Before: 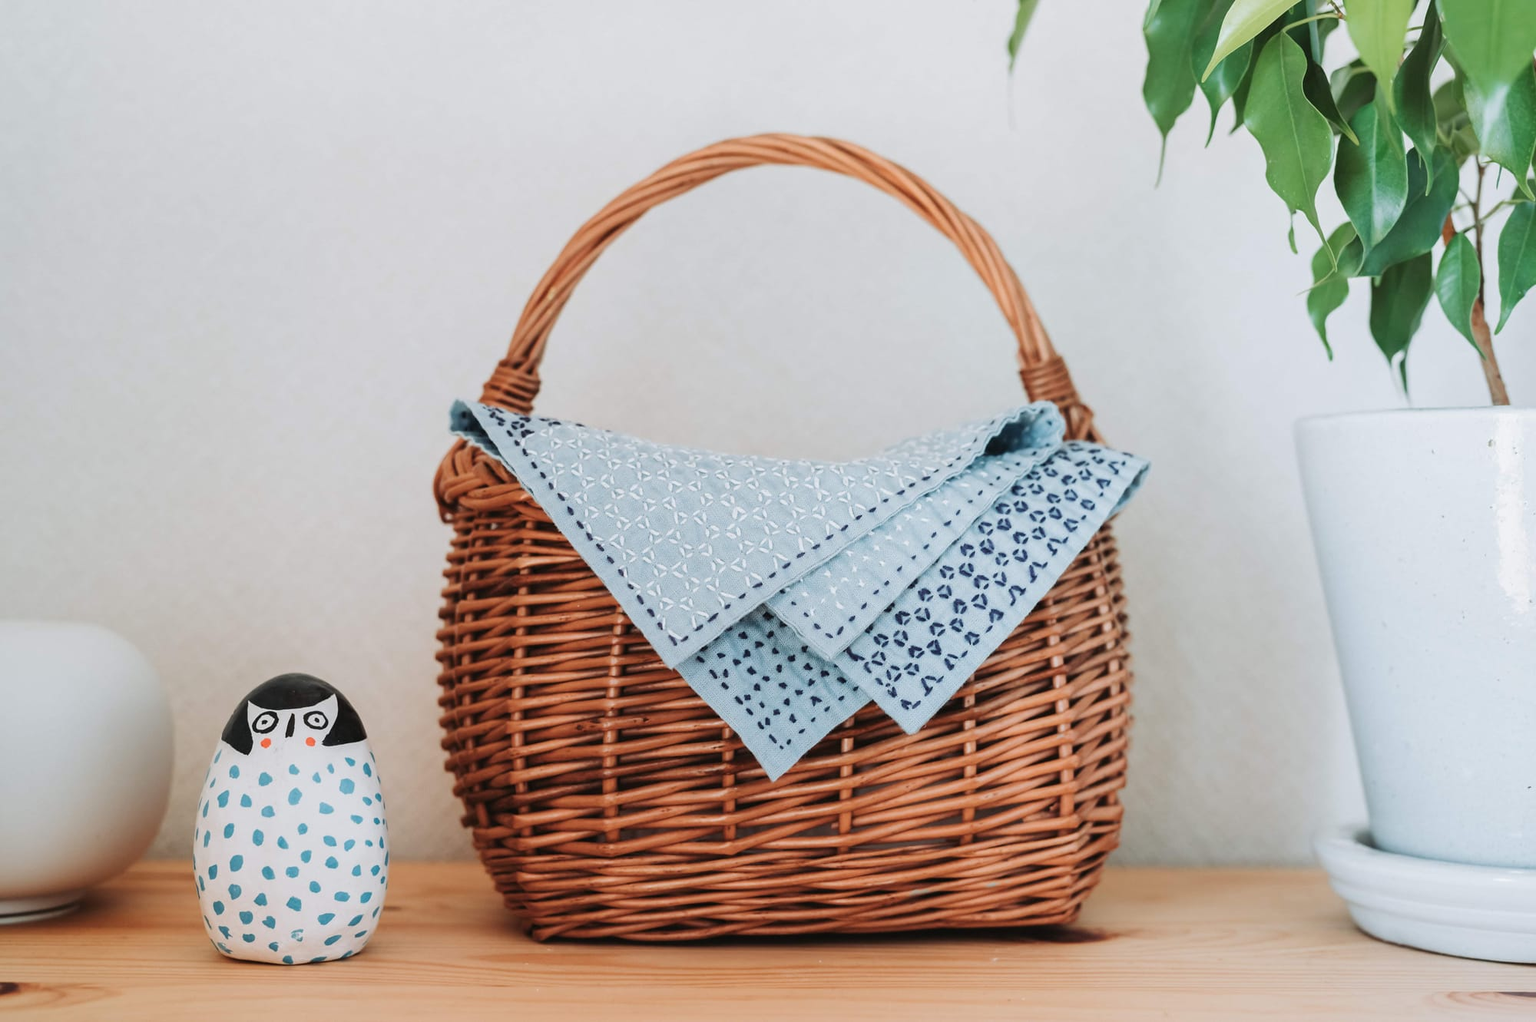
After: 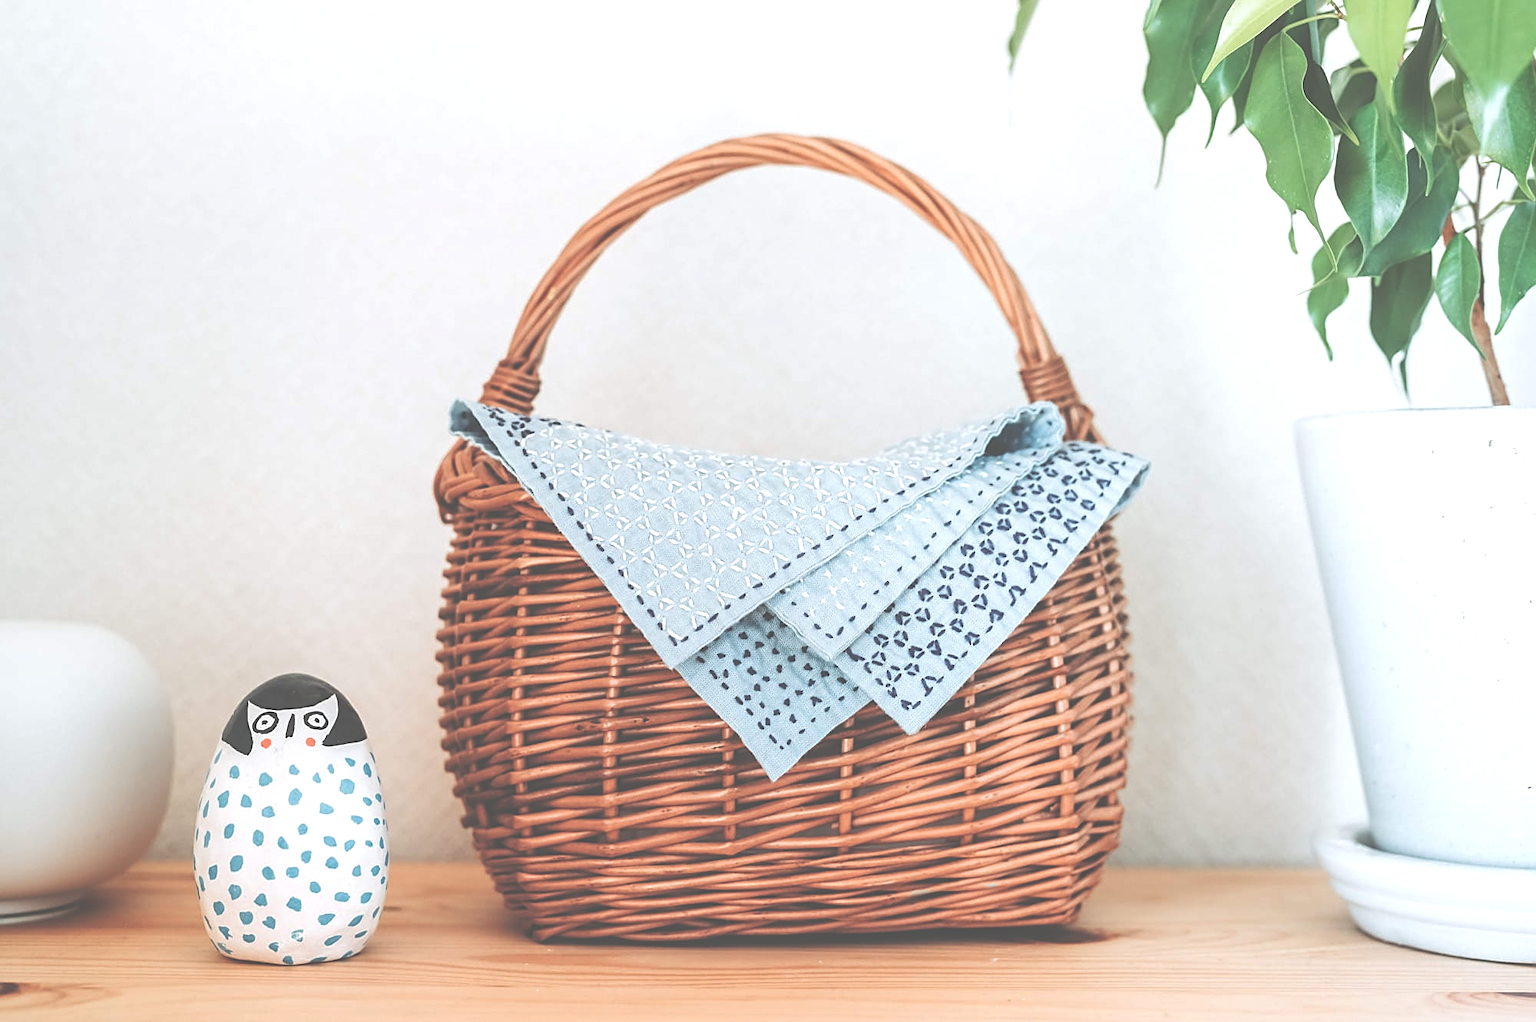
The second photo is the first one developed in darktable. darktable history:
local contrast: highlights 100%, shadows 98%, detail 131%, midtone range 0.2
exposure: black level correction -0.07, exposure 0.501 EV, compensate highlight preservation false
sharpen: on, module defaults
